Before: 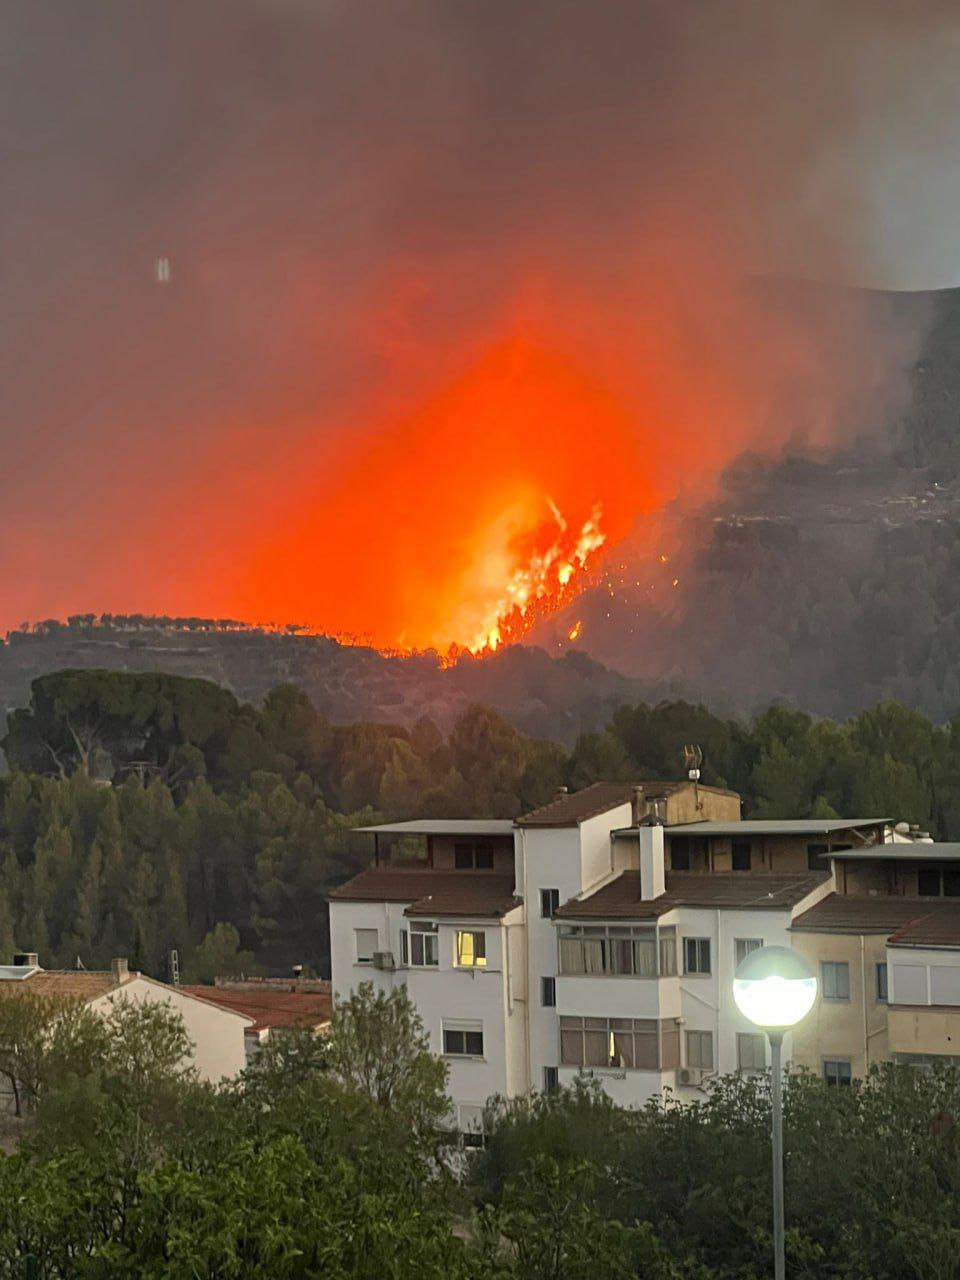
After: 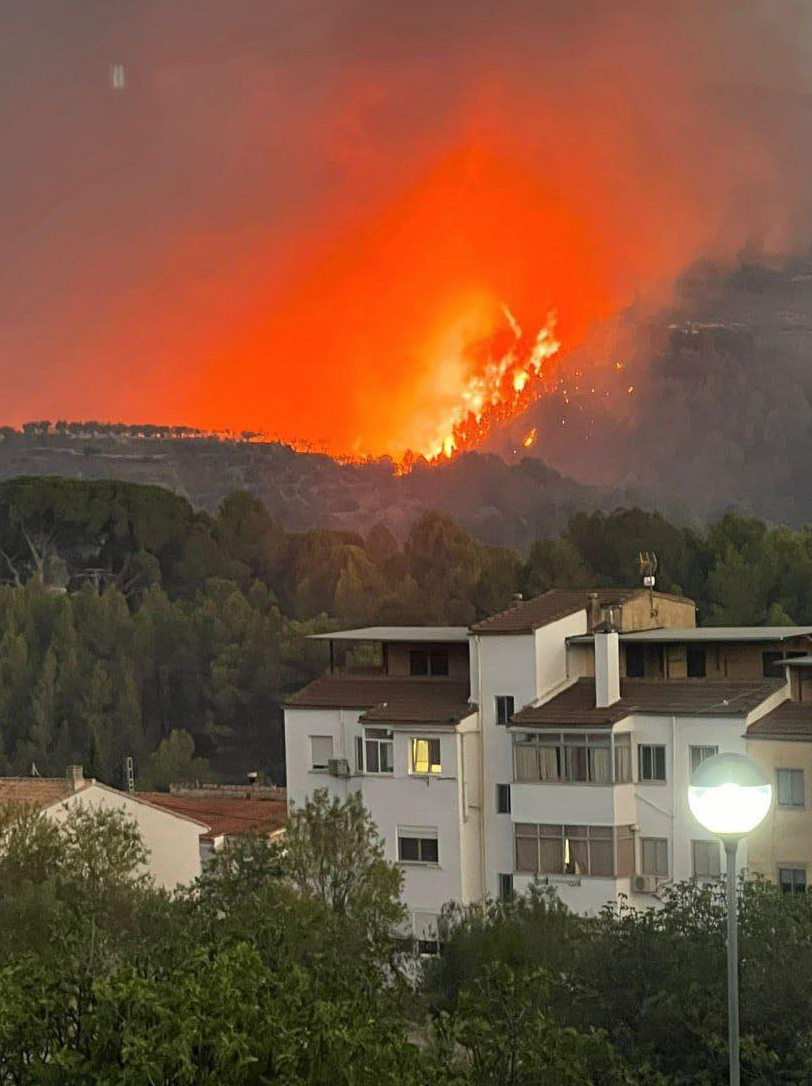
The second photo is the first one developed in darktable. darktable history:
crop and rotate: left 4.699%, top 15.119%, right 10.711%
color correction: highlights b* -0.041, saturation 0.985
